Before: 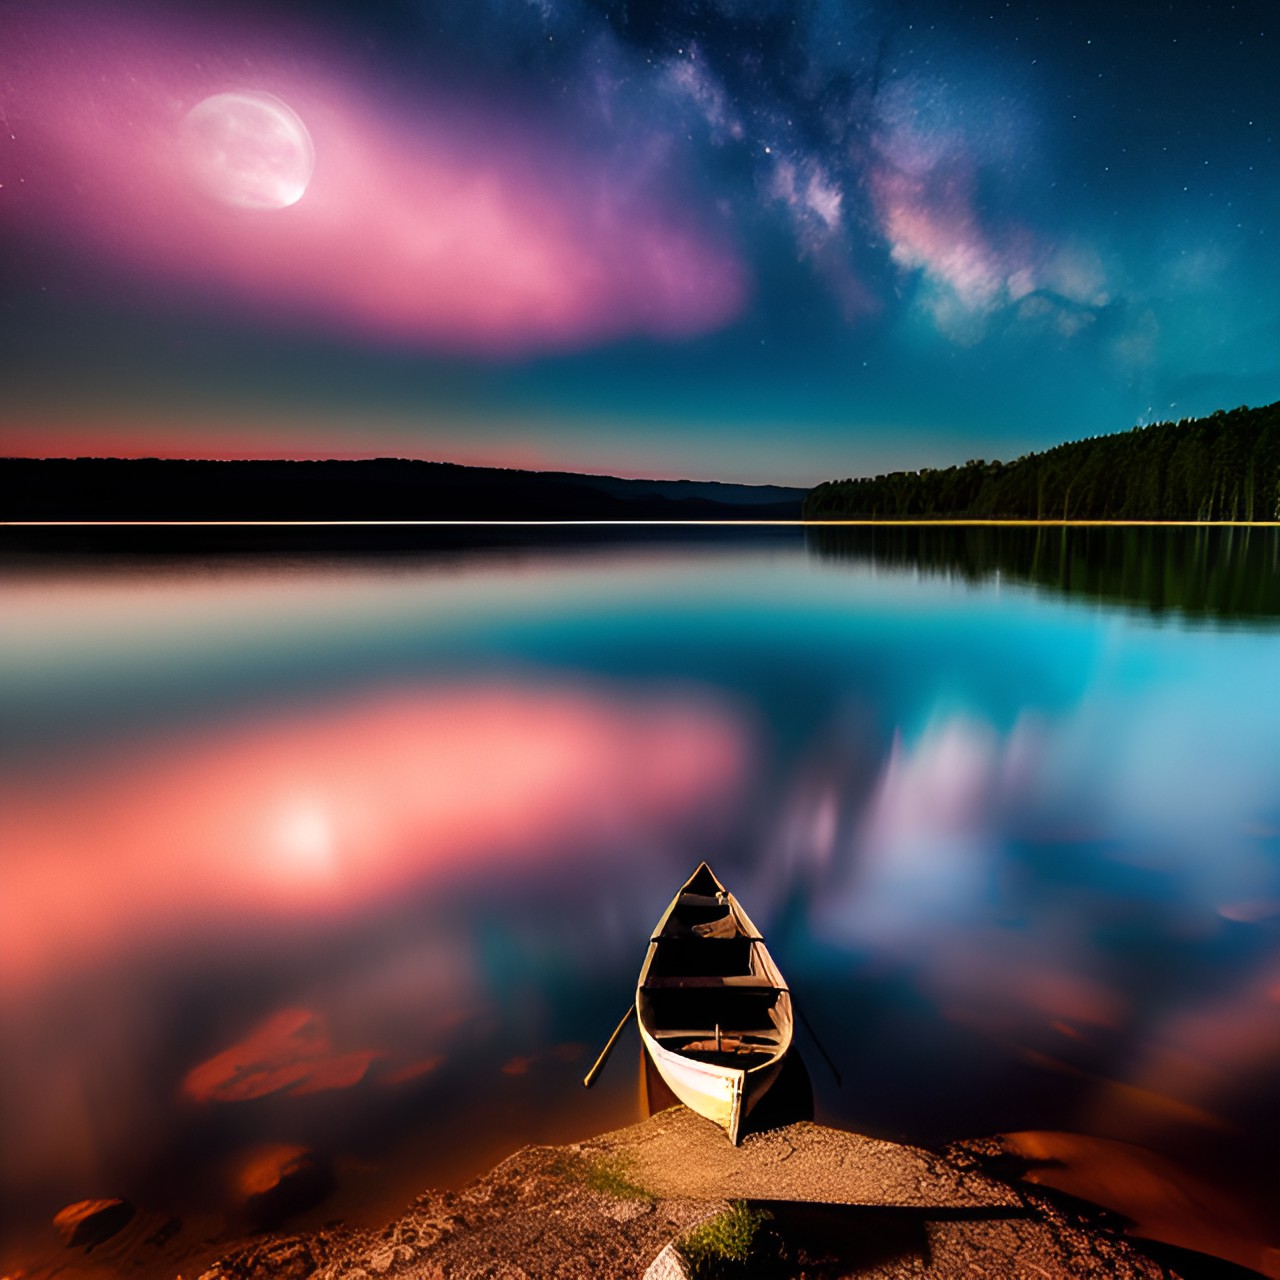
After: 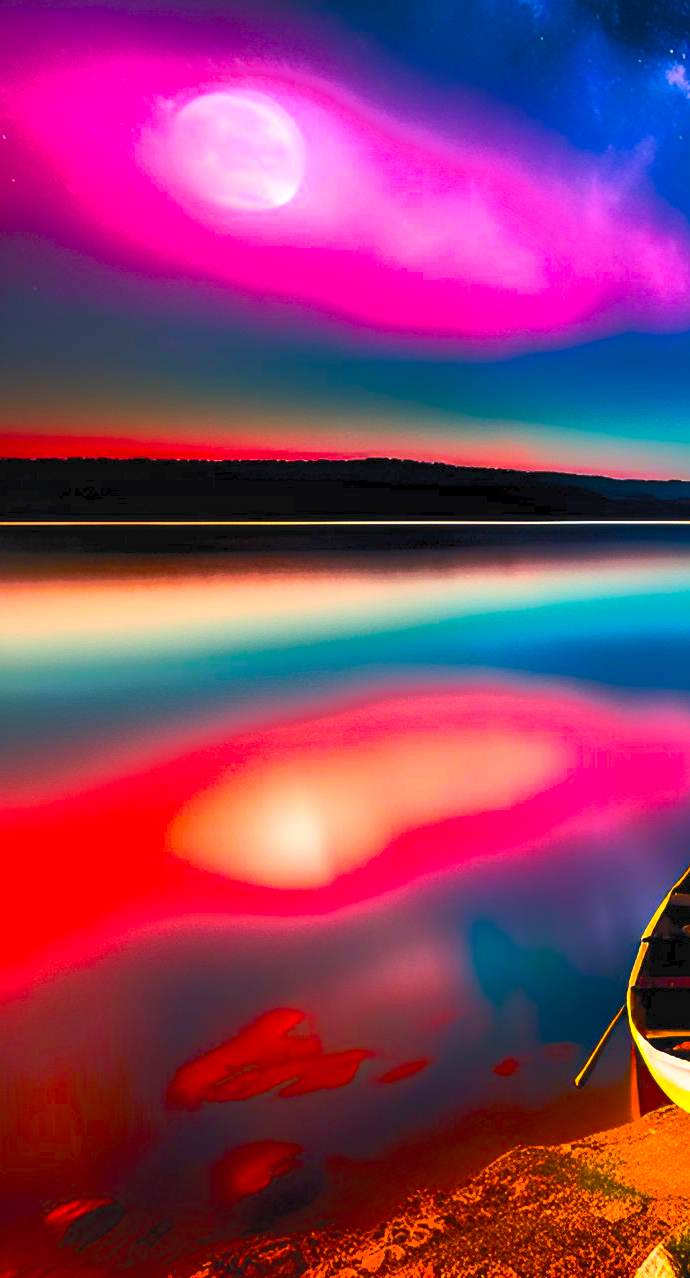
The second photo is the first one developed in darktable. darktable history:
color correction: highlights a* -0.148, highlights b* 0.109
crop: left 0.749%, right 45.303%, bottom 0.09%
tone curve: curves: ch0 [(0, 0) (0.003, 0.013) (0.011, 0.02) (0.025, 0.037) (0.044, 0.068) (0.069, 0.108) (0.1, 0.138) (0.136, 0.168) (0.177, 0.203) (0.224, 0.241) (0.277, 0.281) (0.335, 0.328) (0.399, 0.382) (0.468, 0.448) (0.543, 0.519) (0.623, 0.603) (0.709, 0.705) (0.801, 0.808) (0.898, 0.903) (1, 1)], preserve colors none
color balance rgb: power › hue 315.8°, perceptual saturation grading › global saturation 44.726%, perceptual saturation grading › highlights -50.482%, perceptual saturation grading › shadows 30.354%, global vibrance 30.418%
exposure: compensate exposure bias true, compensate highlight preservation false
contrast brightness saturation: contrast 0.822, brightness 0.602, saturation 0.571
shadows and highlights: shadows 39, highlights -75.22
